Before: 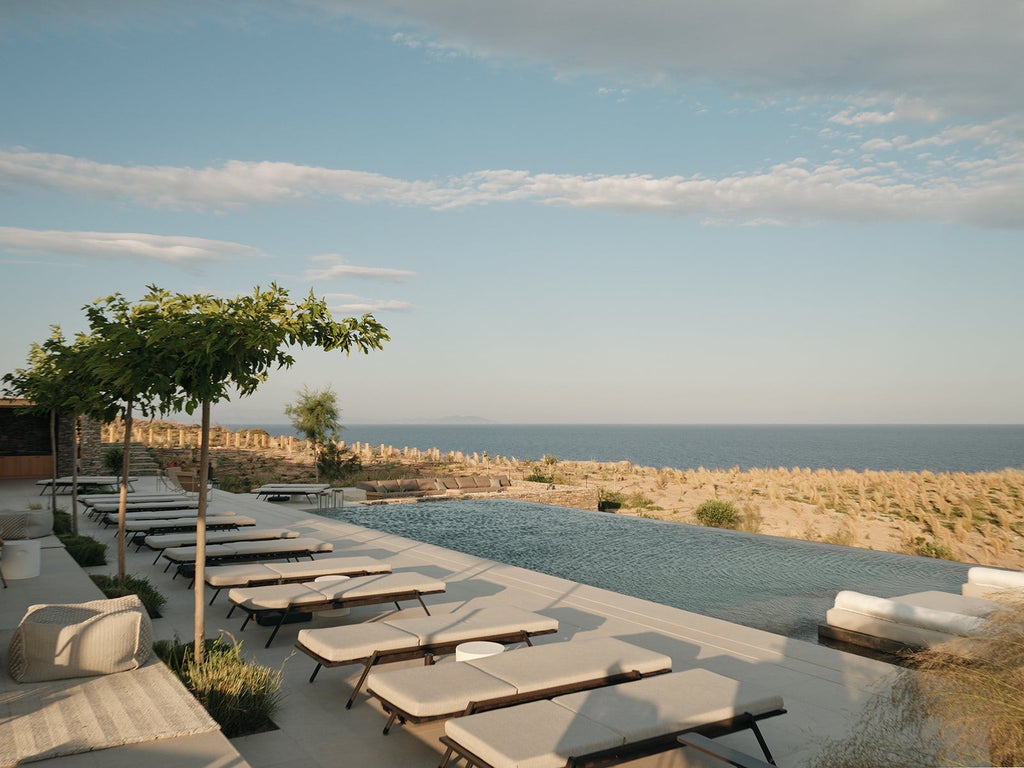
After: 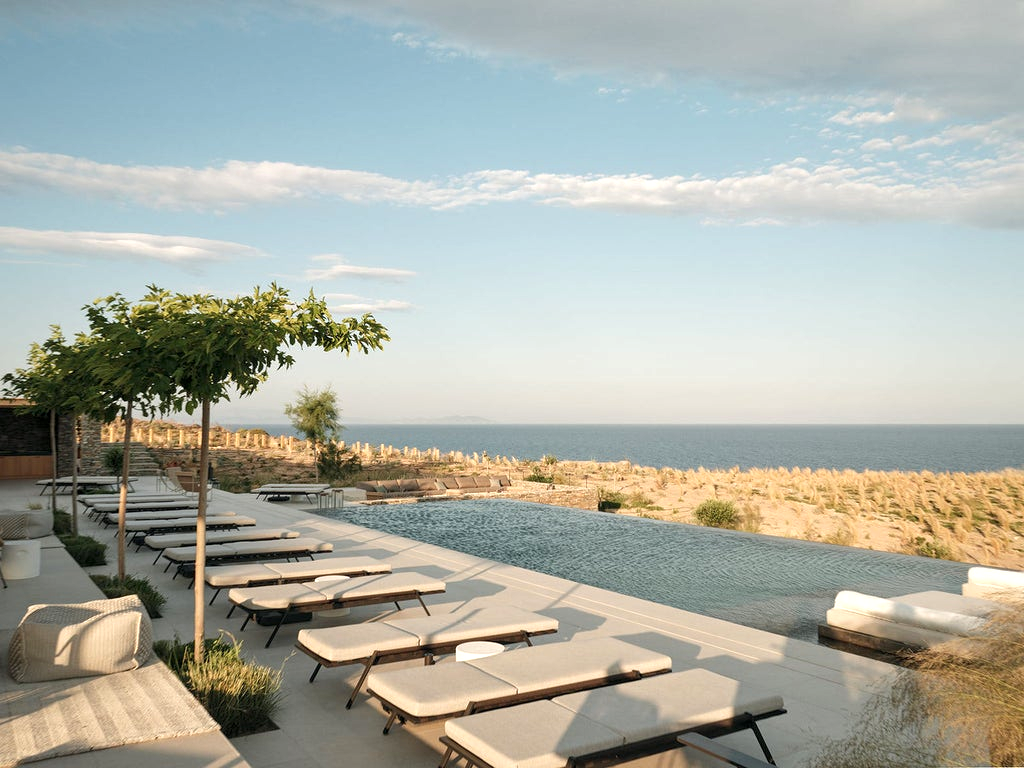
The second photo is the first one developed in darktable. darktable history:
exposure: black level correction 0.001, exposure 0.5 EV, compensate exposure bias true, compensate highlight preservation false
local contrast: highlights 102%, shadows 98%, detail 119%, midtone range 0.2
